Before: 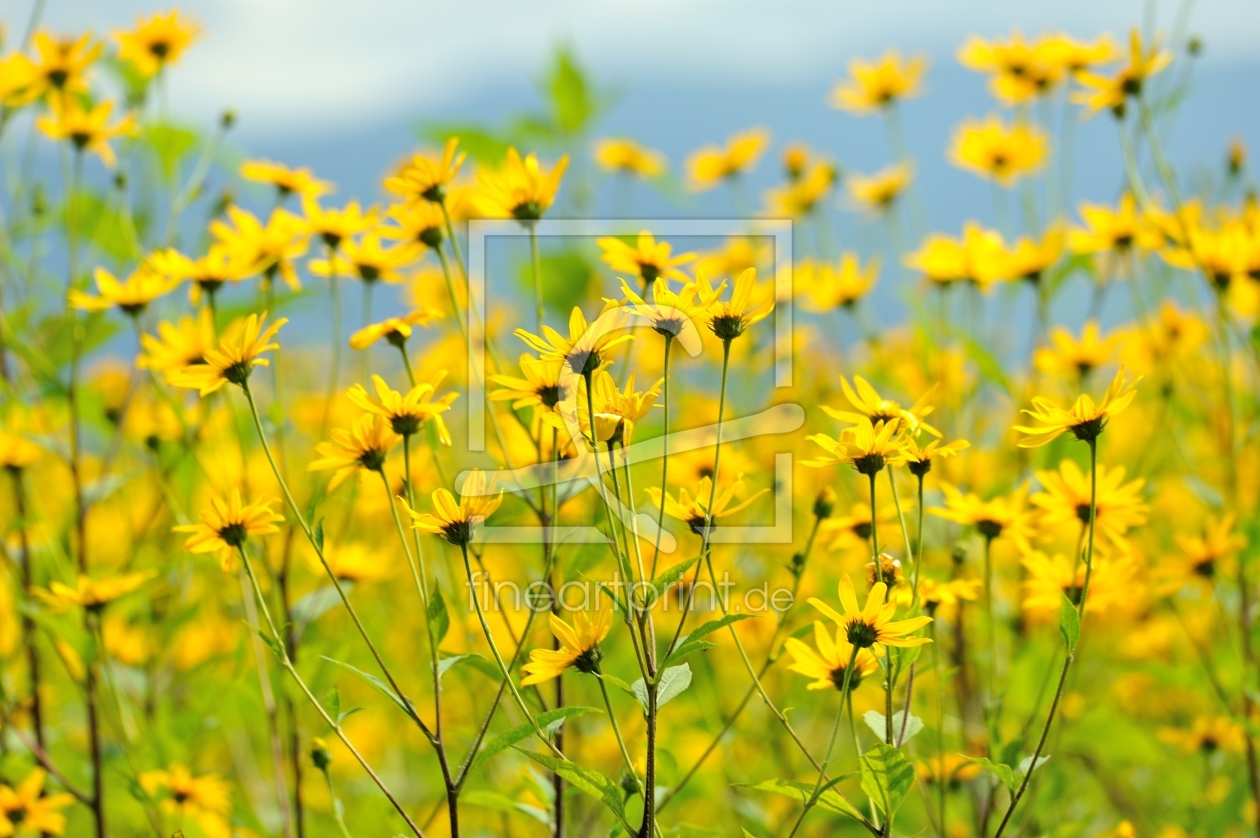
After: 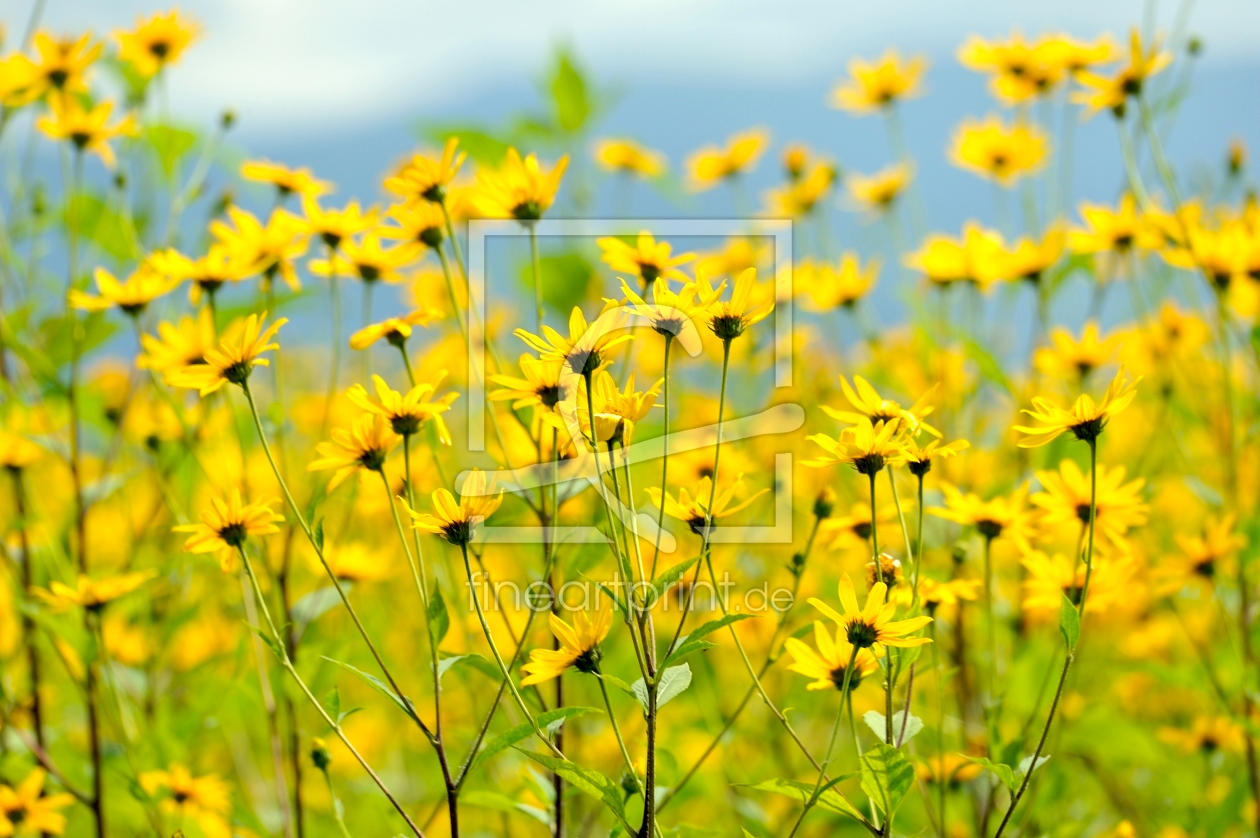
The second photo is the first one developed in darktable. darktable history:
exposure: black level correction 0.009, exposure 0.122 EV, compensate highlight preservation false
